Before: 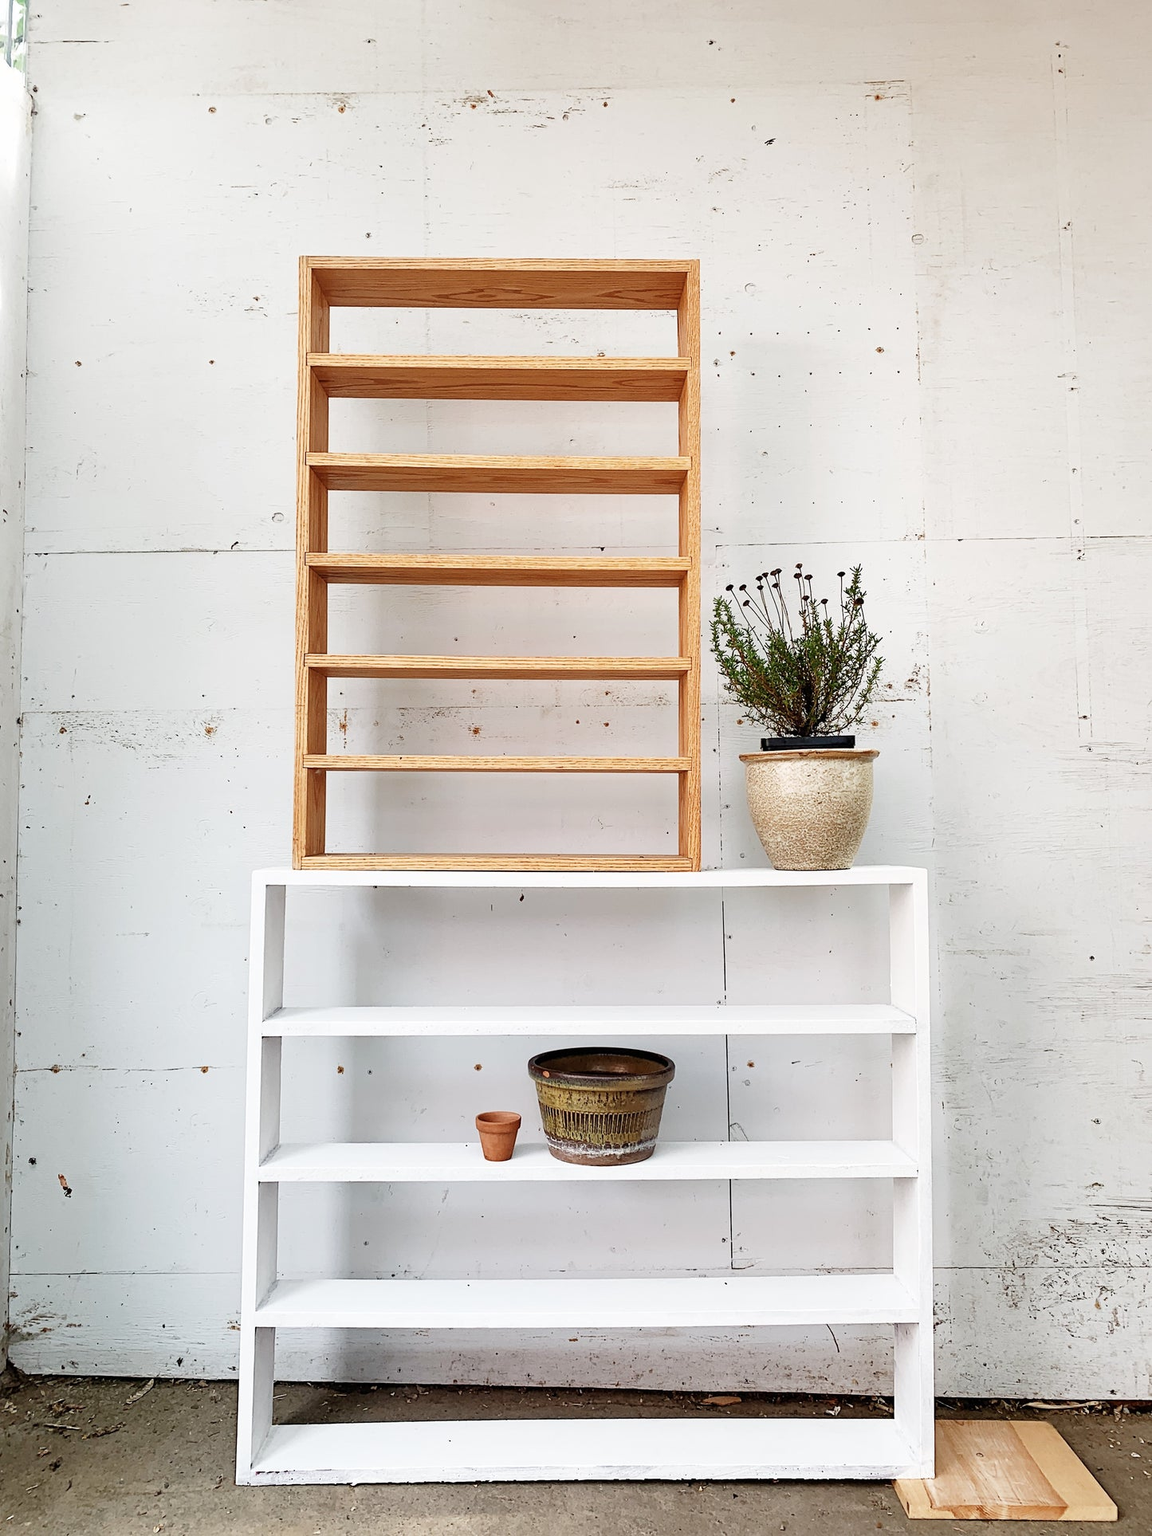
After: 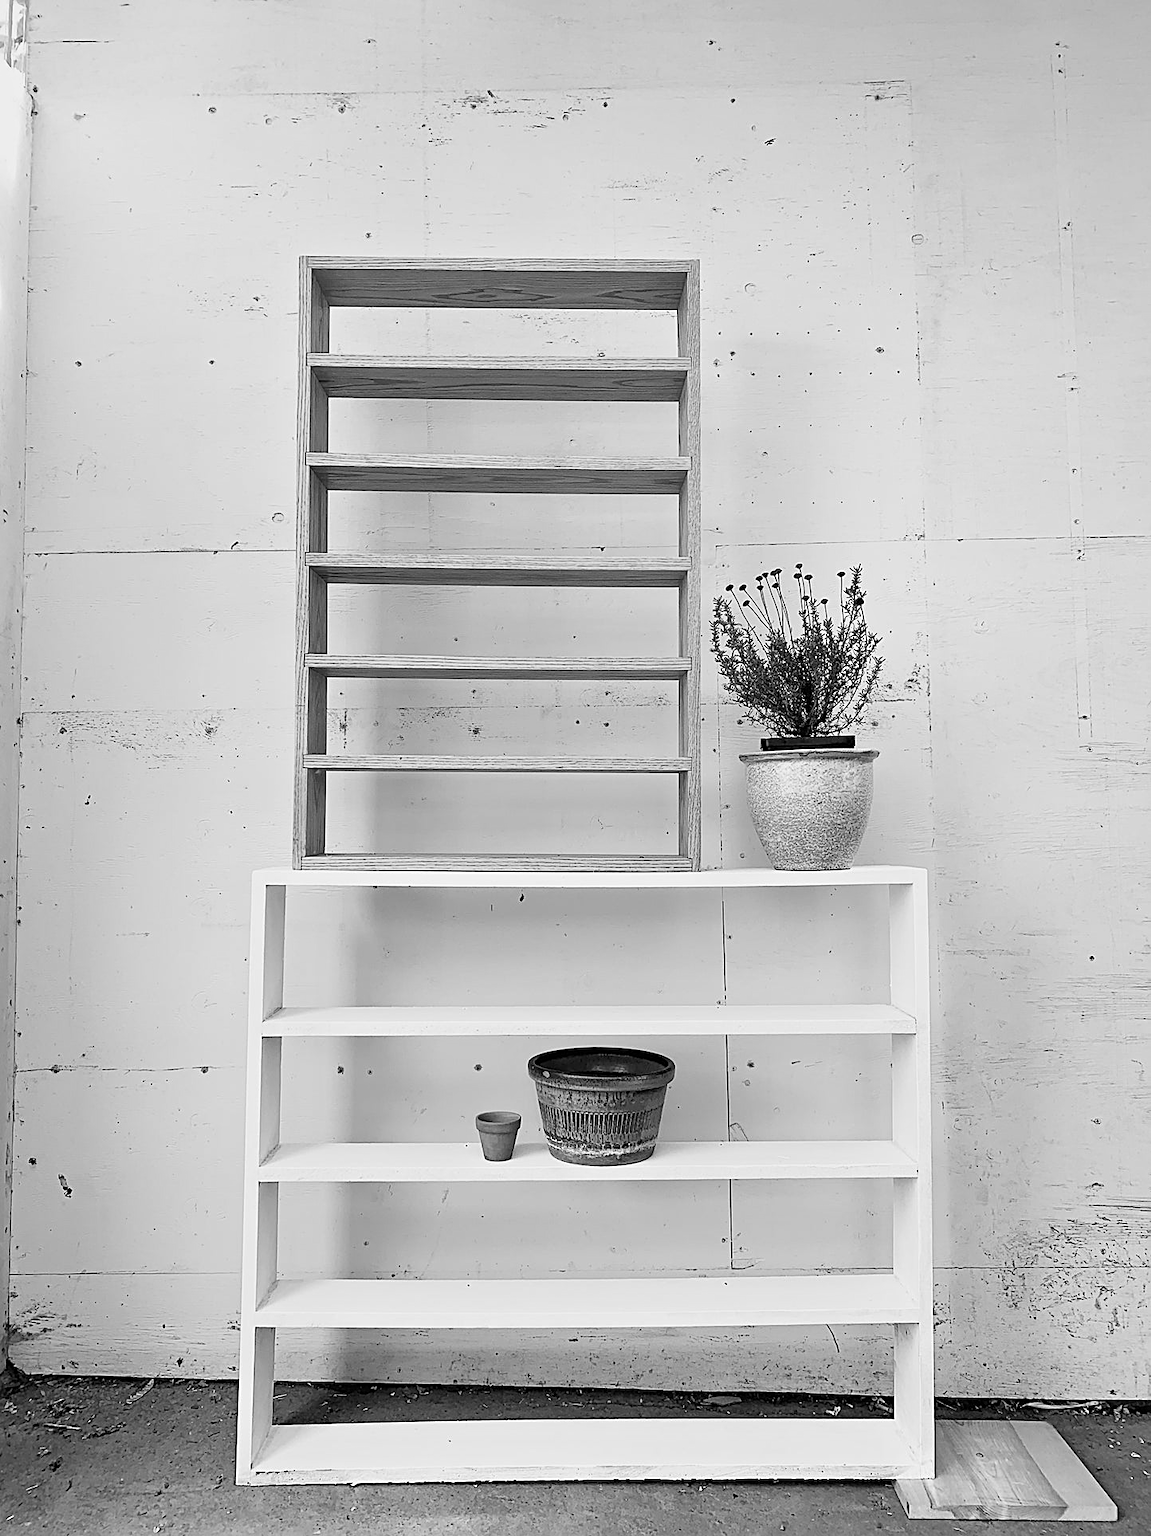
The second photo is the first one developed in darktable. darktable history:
monochrome: a 16.06, b 15.48, size 1
white balance: red 0.871, blue 1.249
sharpen: on, module defaults
